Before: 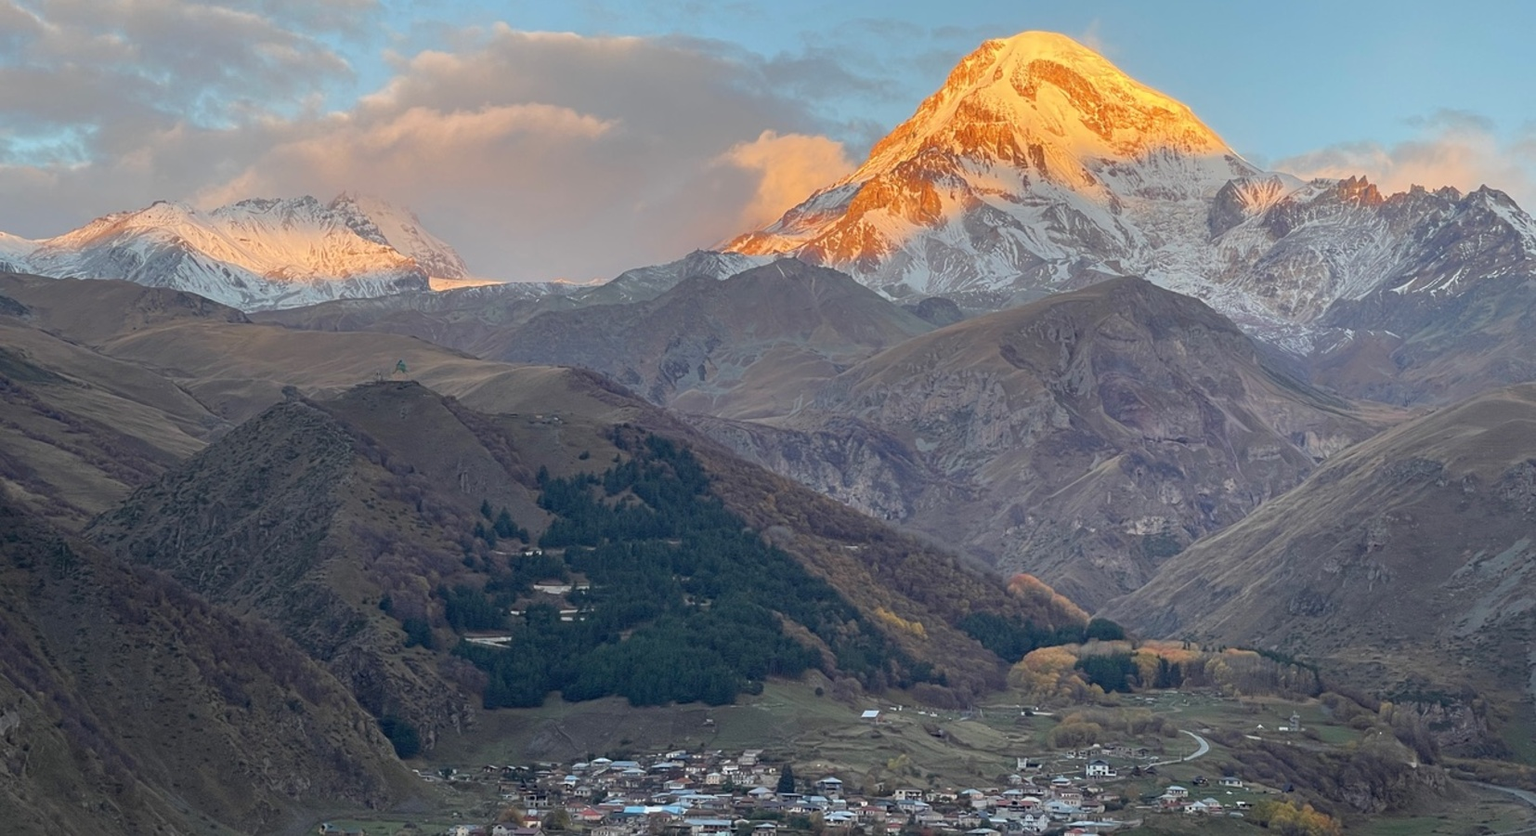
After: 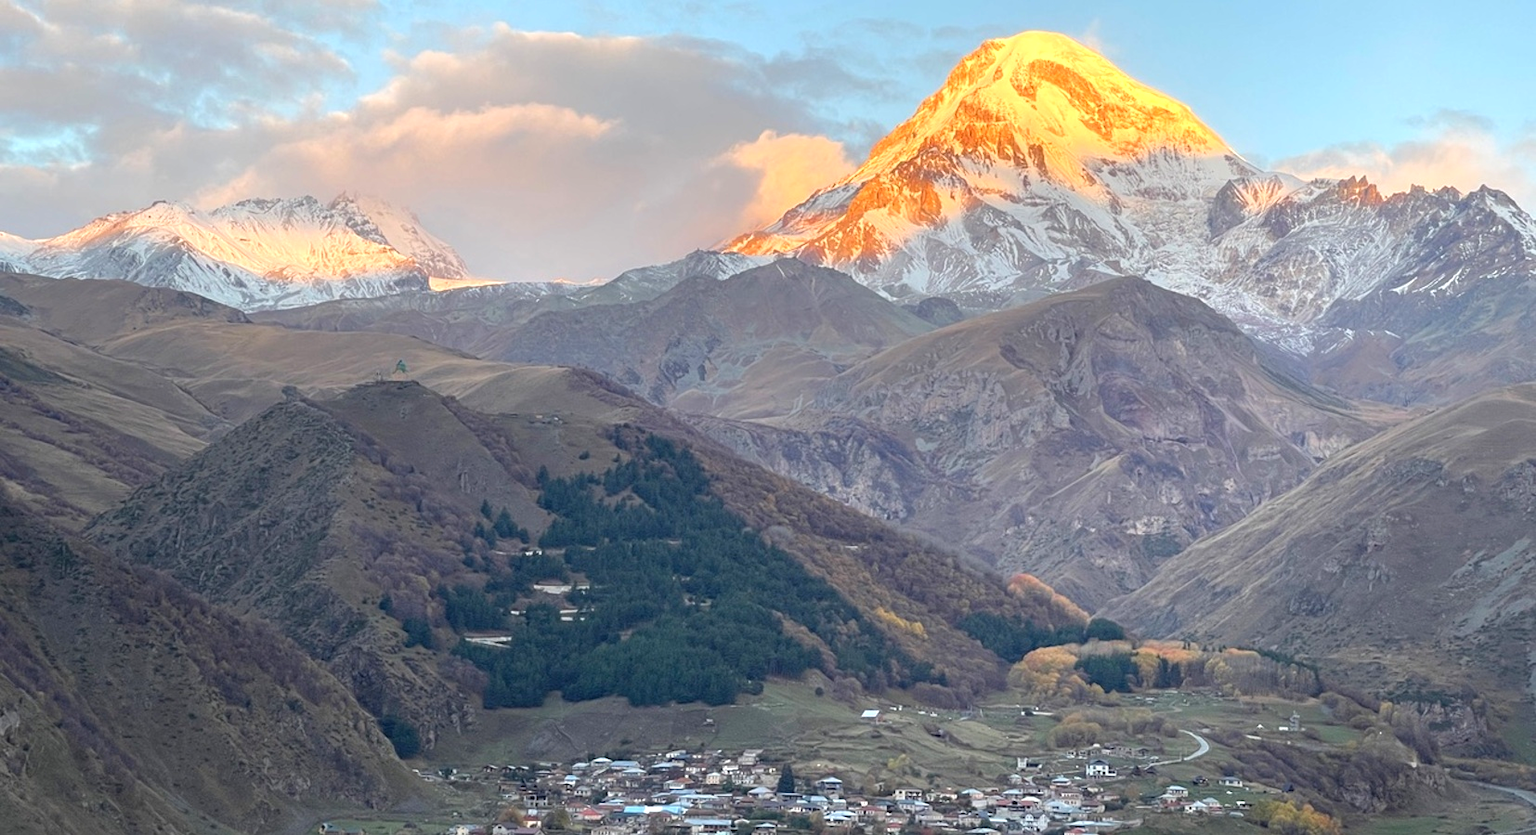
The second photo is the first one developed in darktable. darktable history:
exposure: exposure 0.671 EV, compensate highlight preservation false
